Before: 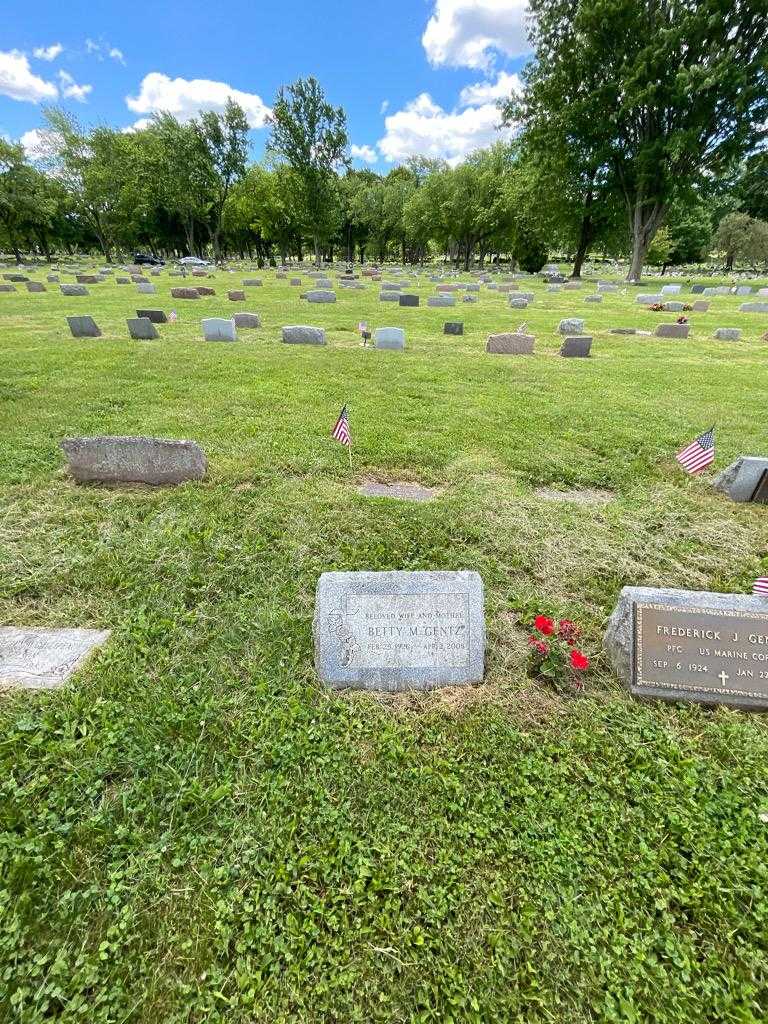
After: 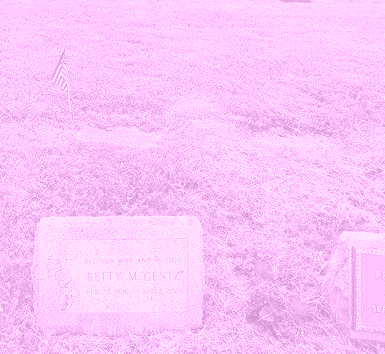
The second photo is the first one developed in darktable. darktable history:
color balance: contrast 10%
crop: left 36.607%, top 34.735%, right 13.146%, bottom 30.611%
shadows and highlights: shadows 12, white point adjustment 1.2, soften with gaussian
colorize: hue 331.2°, saturation 69%, source mix 30.28%, lightness 69.02%, version 1
